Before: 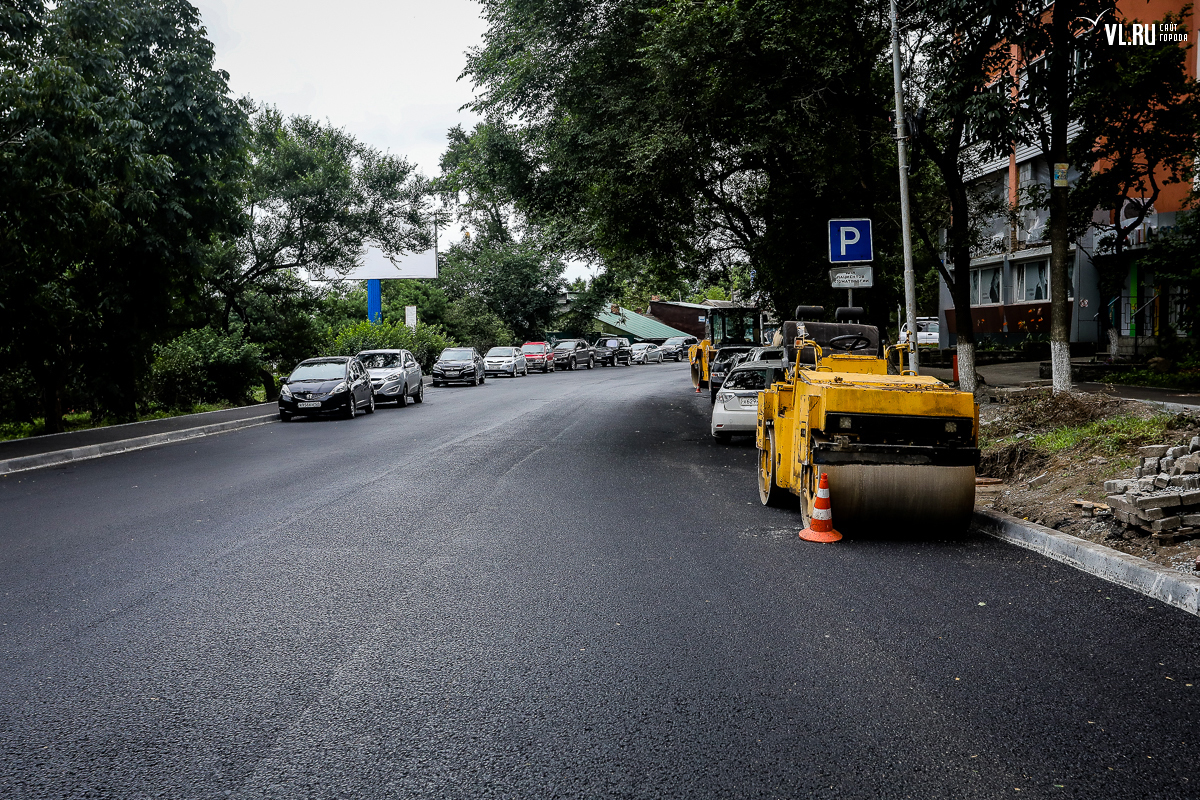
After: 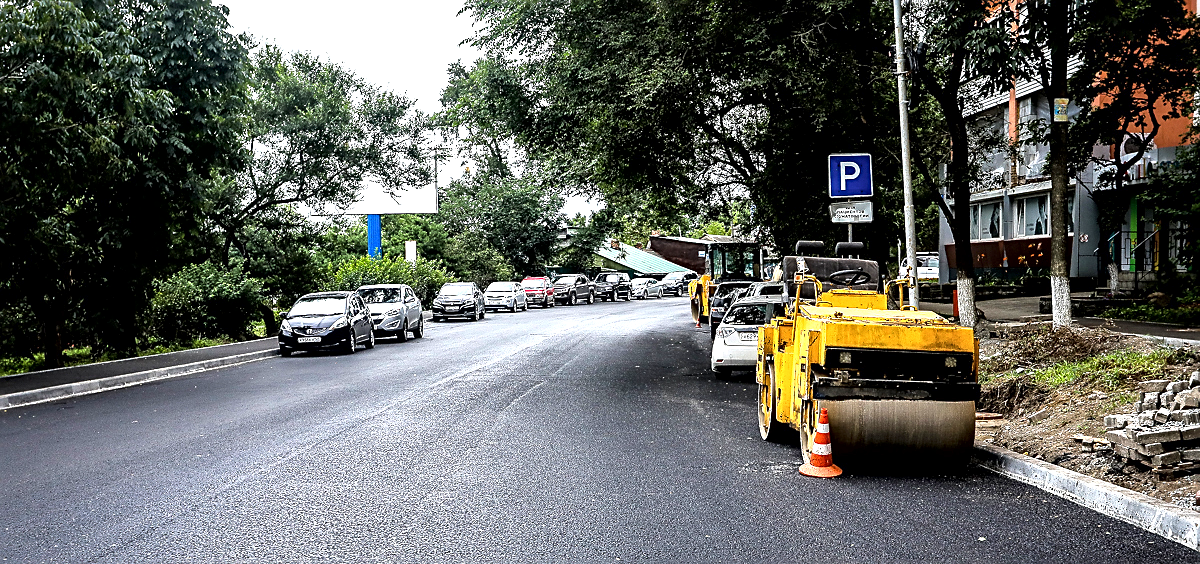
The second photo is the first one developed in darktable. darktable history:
crop and rotate: top 8.207%, bottom 21.191%
sharpen: on, module defaults
local contrast: mode bilateral grid, contrast 26, coarseness 60, detail 152%, midtone range 0.2
exposure: exposure 1.135 EV, compensate highlight preservation false
